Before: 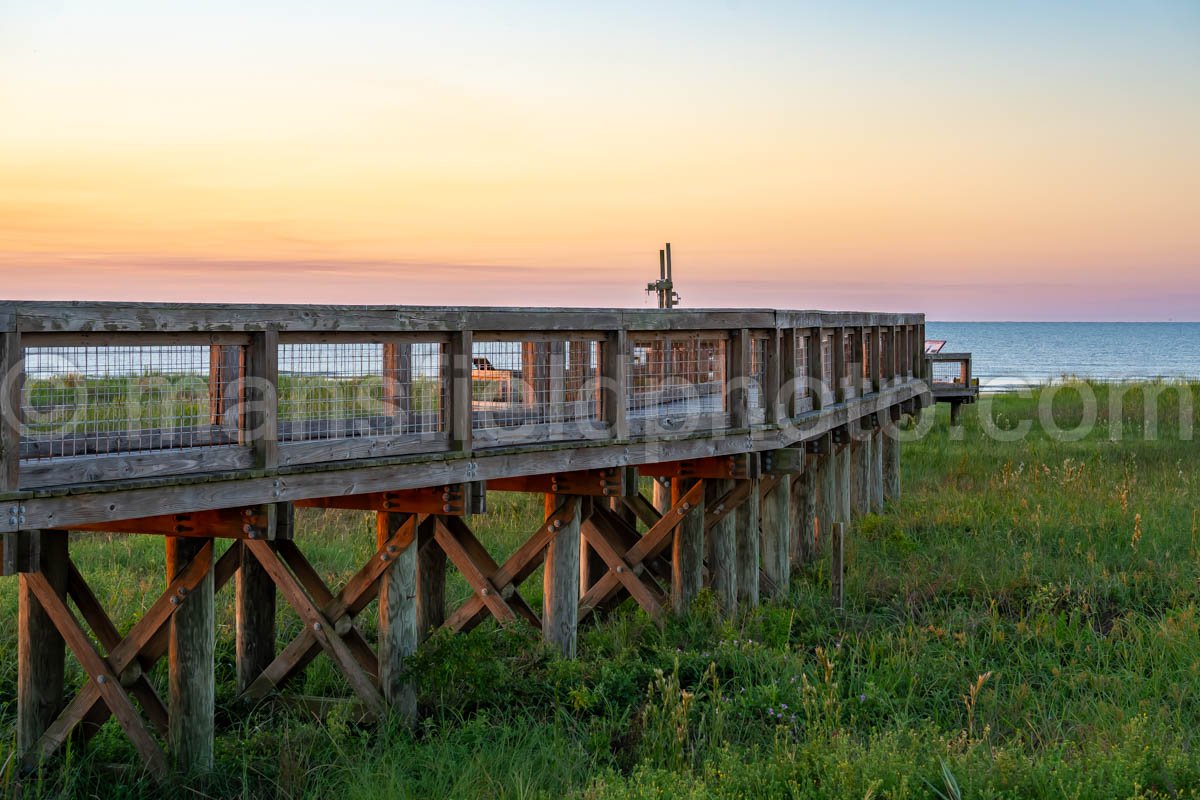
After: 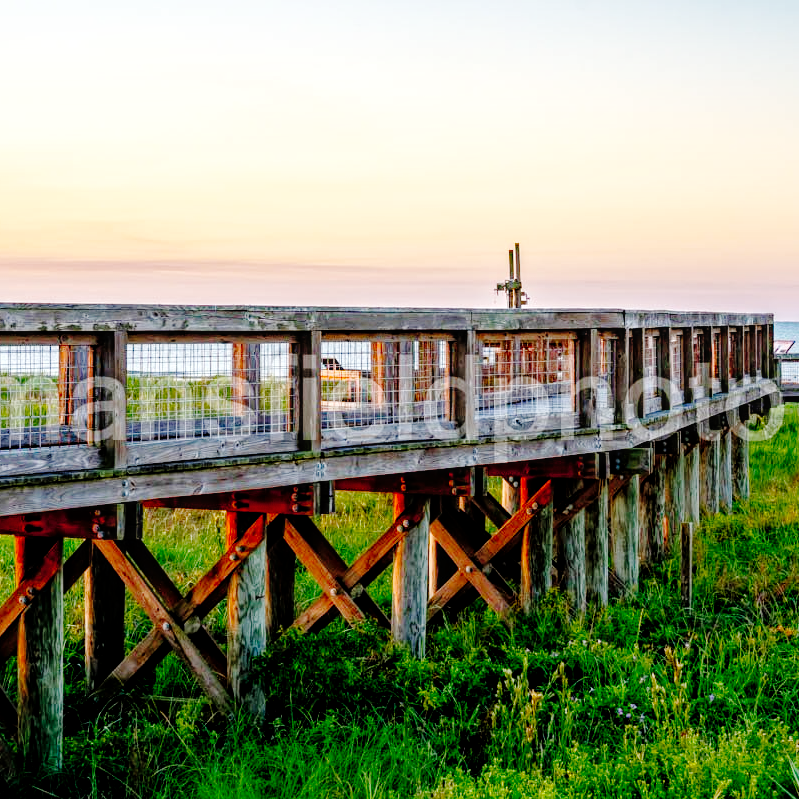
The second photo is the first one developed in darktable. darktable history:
rgb curve: curves: ch0 [(0, 0) (0.053, 0.068) (0.122, 0.128) (1, 1)]
local contrast: highlights 99%, shadows 86%, detail 160%, midtone range 0.2
crop and rotate: left 12.648%, right 20.685%
base curve: curves: ch0 [(0, 0) (0.036, 0.01) (0.123, 0.254) (0.258, 0.504) (0.507, 0.748) (1, 1)], preserve colors none
